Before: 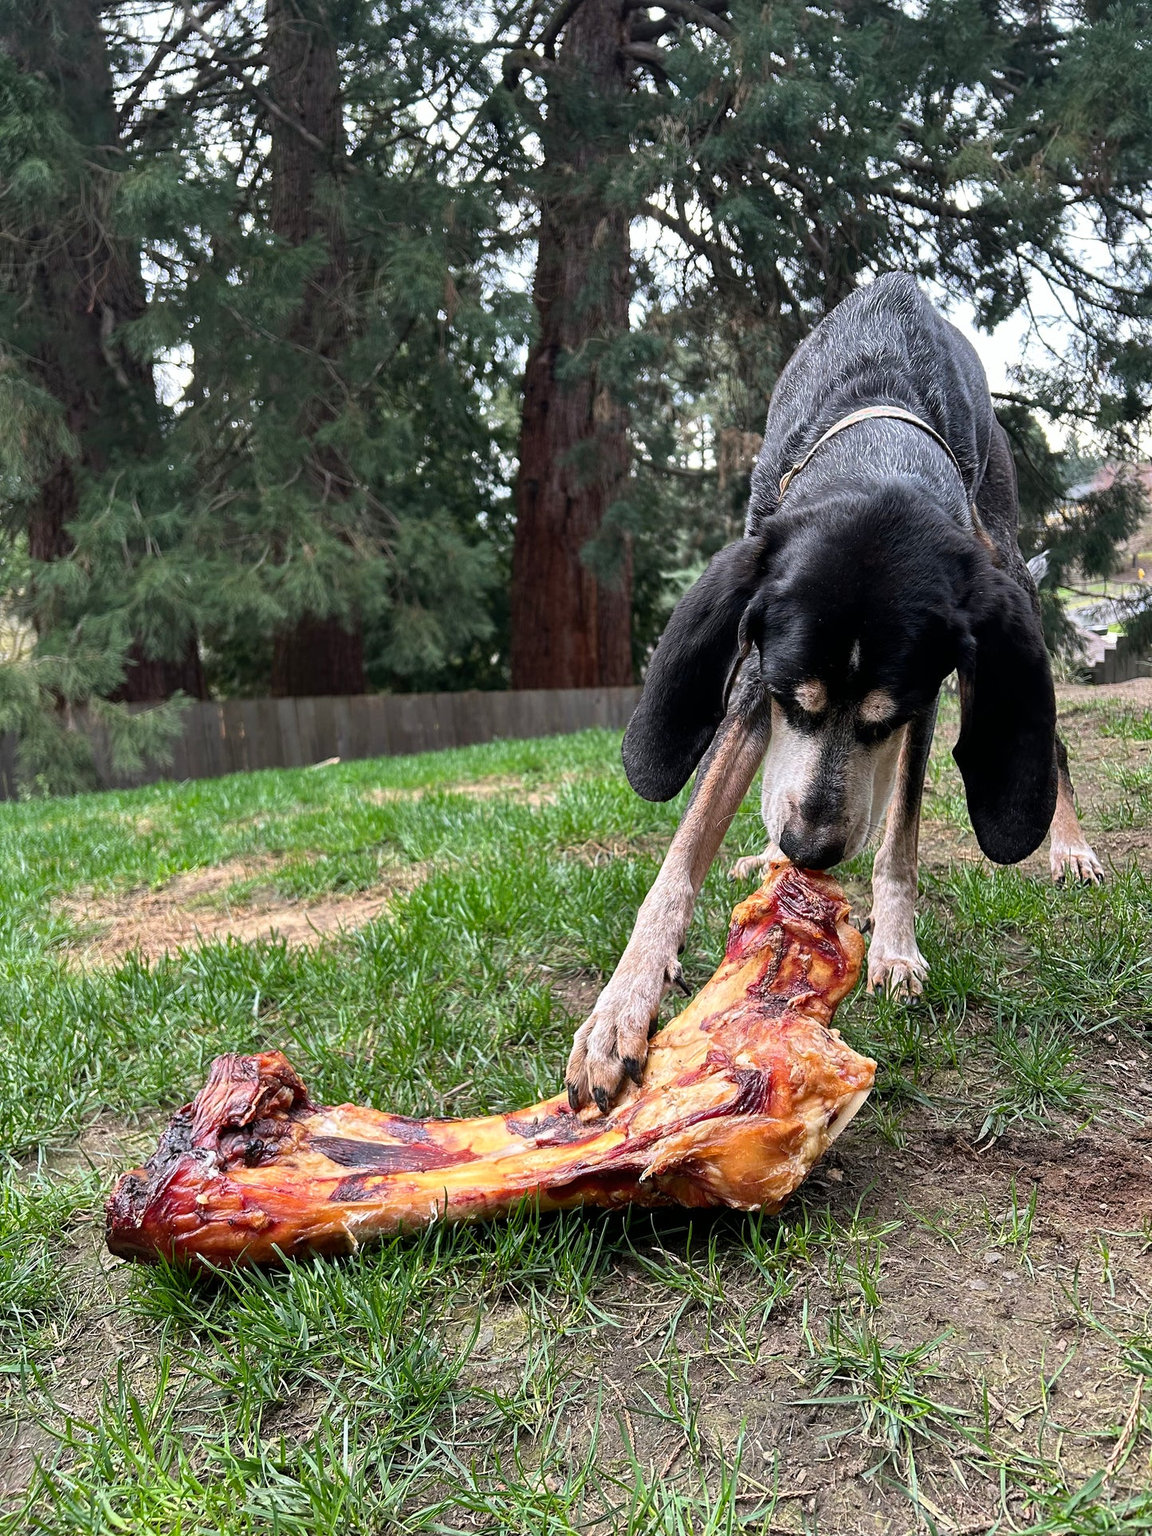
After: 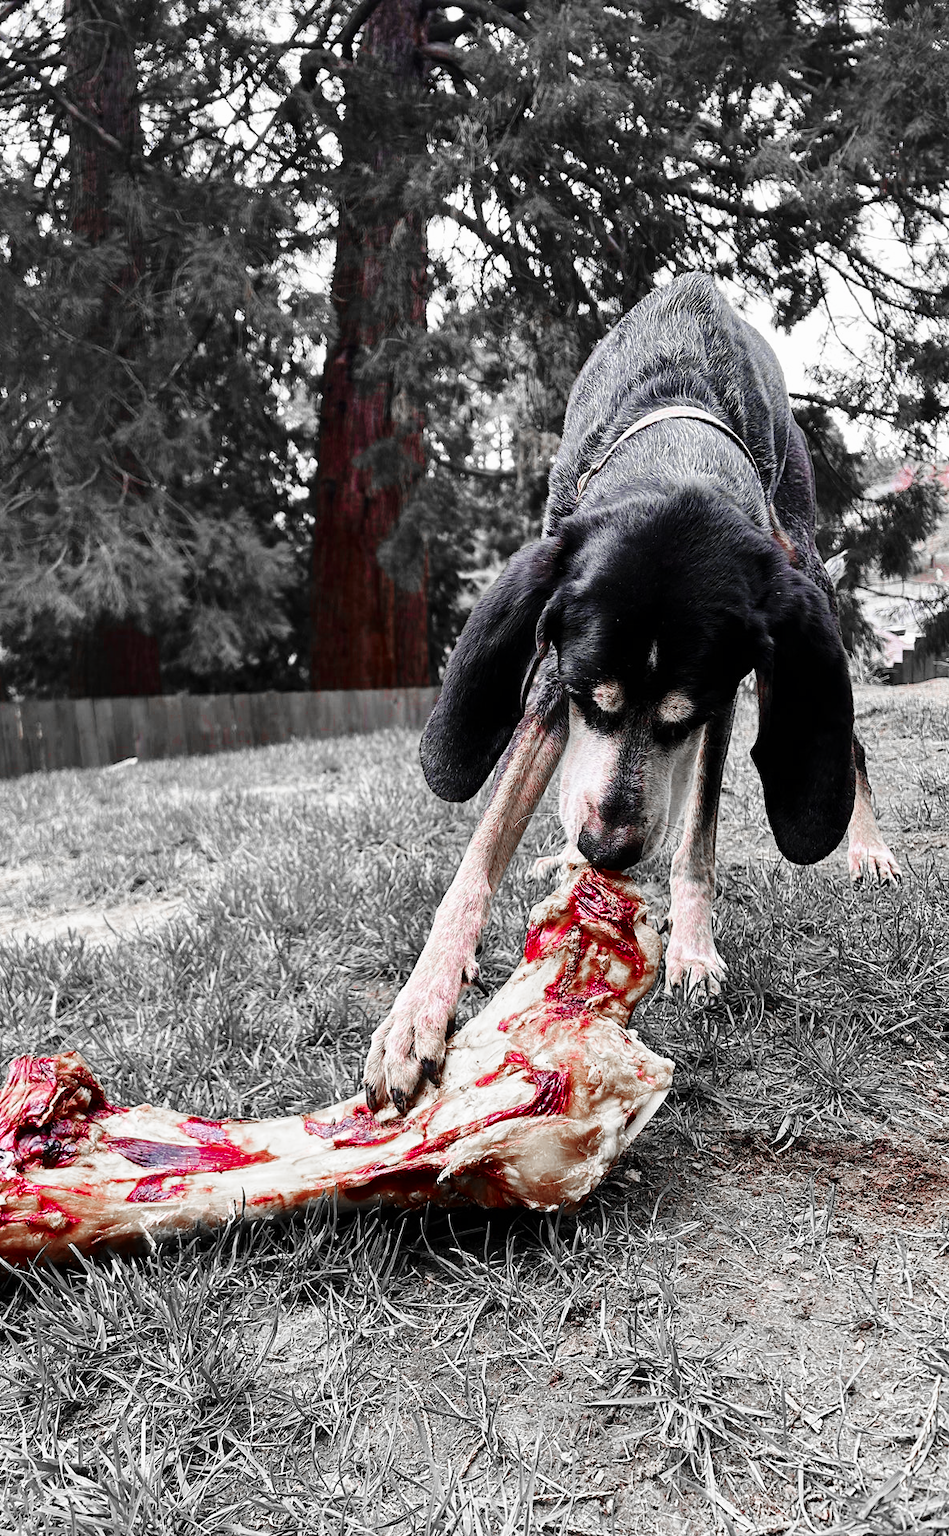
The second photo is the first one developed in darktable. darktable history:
color balance rgb: linear chroma grading › shadows -8%, linear chroma grading › global chroma 10%, perceptual saturation grading › global saturation 2%, perceptual saturation grading › highlights -2%, perceptual saturation grading › mid-tones 4%, perceptual saturation grading › shadows 8%, perceptual brilliance grading › global brilliance 2%, perceptual brilliance grading › highlights -4%, global vibrance 16%, saturation formula JzAzBz (2021)
base curve: curves: ch0 [(0, 0) (0.036, 0.025) (0.121, 0.166) (0.206, 0.329) (0.605, 0.79) (1, 1)], preserve colors none
crop: left 17.582%, bottom 0.031%
color zones: curves: ch0 [(0, 0.278) (0.143, 0.5) (0.286, 0.5) (0.429, 0.5) (0.571, 0.5) (0.714, 0.5) (0.857, 0.5) (1, 0.5)]; ch1 [(0, 1) (0.143, 0.165) (0.286, 0) (0.429, 0) (0.571, 0) (0.714, 0) (0.857, 0.5) (1, 0.5)]; ch2 [(0, 0.508) (0.143, 0.5) (0.286, 0.5) (0.429, 0.5) (0.571, 0.5) (0.714, 0.5) (0.857, 0.5) (1, 0.5)]
